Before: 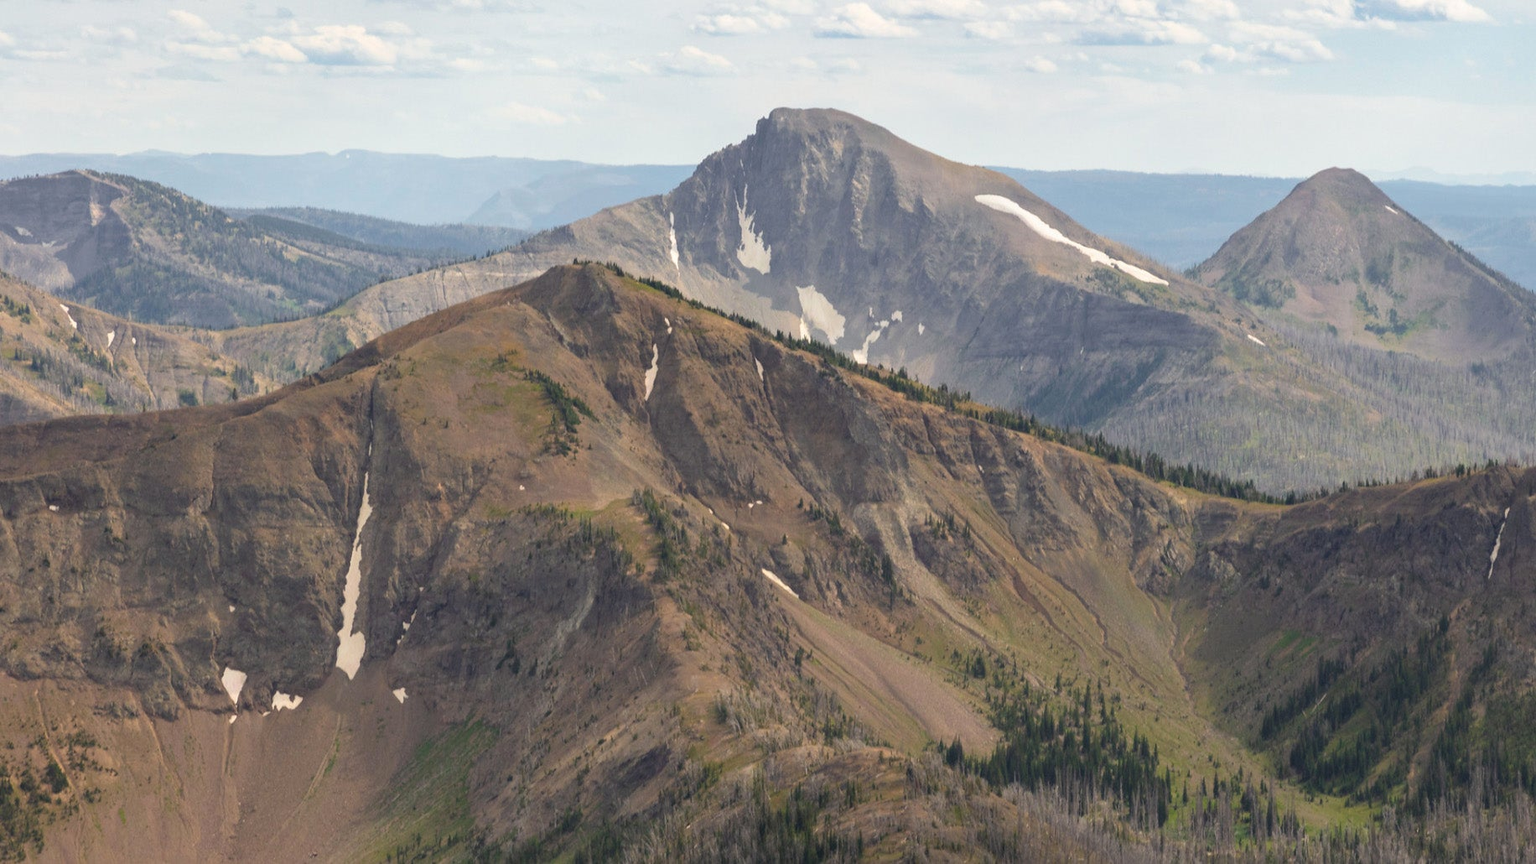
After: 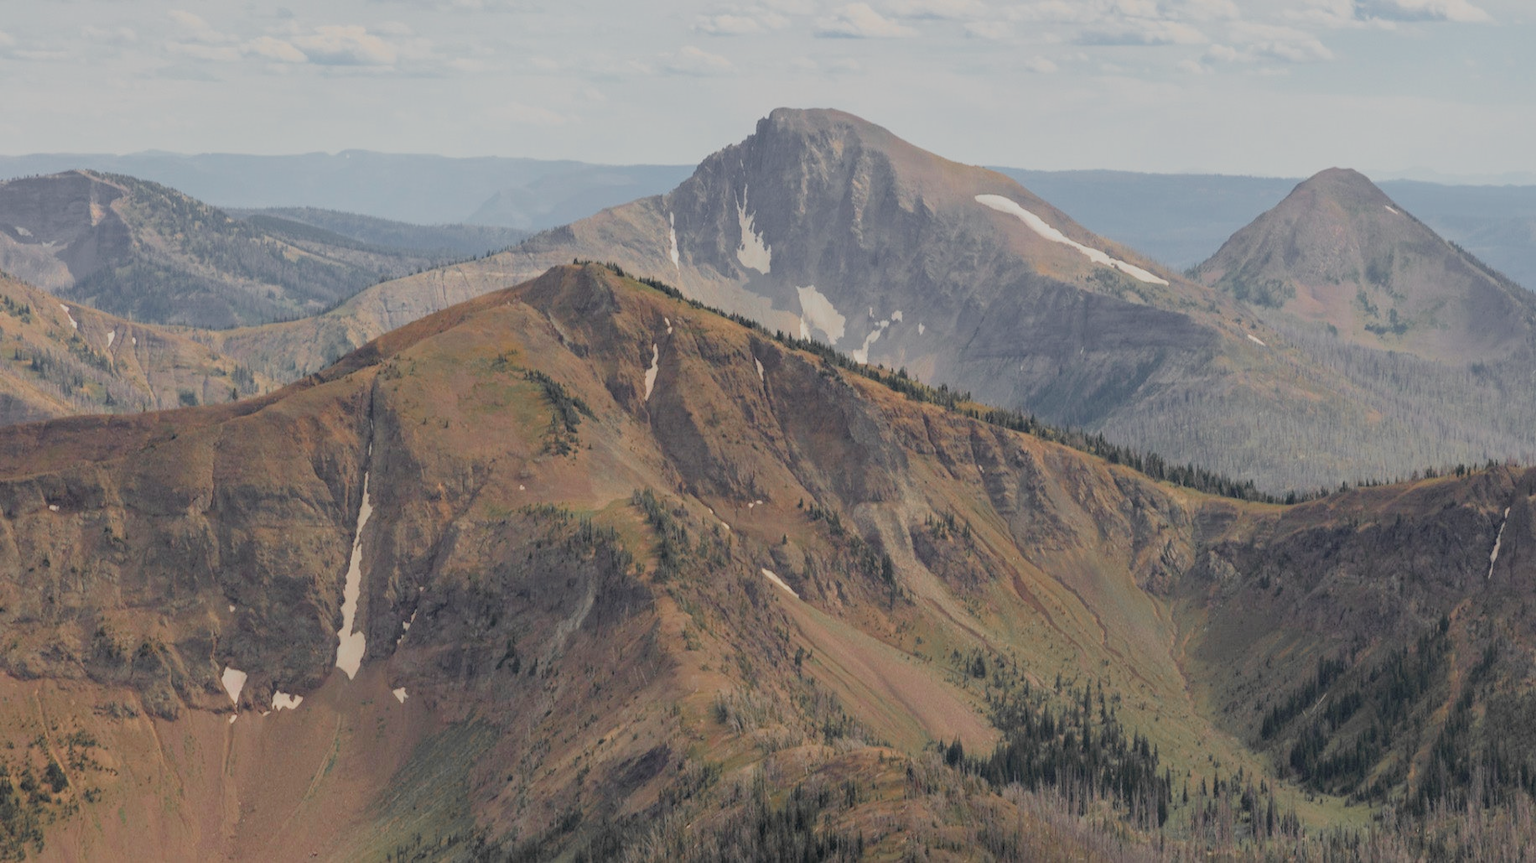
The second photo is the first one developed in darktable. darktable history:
color zones: curves: ch1 [(0, 0.679) (0.143, 0.647) (0.286, 0.261) (0.378, -0.011) (0.571, 0.396) (0.714, 0.399) (0.857, 0.406) (1, 0.679)]
filmic rgb: black relative exposure -8.86 EV, white relative exposure 4.99 EV, threshold 3.03 EV, target black luminance 0%, hardness 3.78, latitude 66.5%, contrast 0.814, highlights saturation mix 10.58%, shadows ↔ highlights balance 20.42%, enable highlight reconstruction true
